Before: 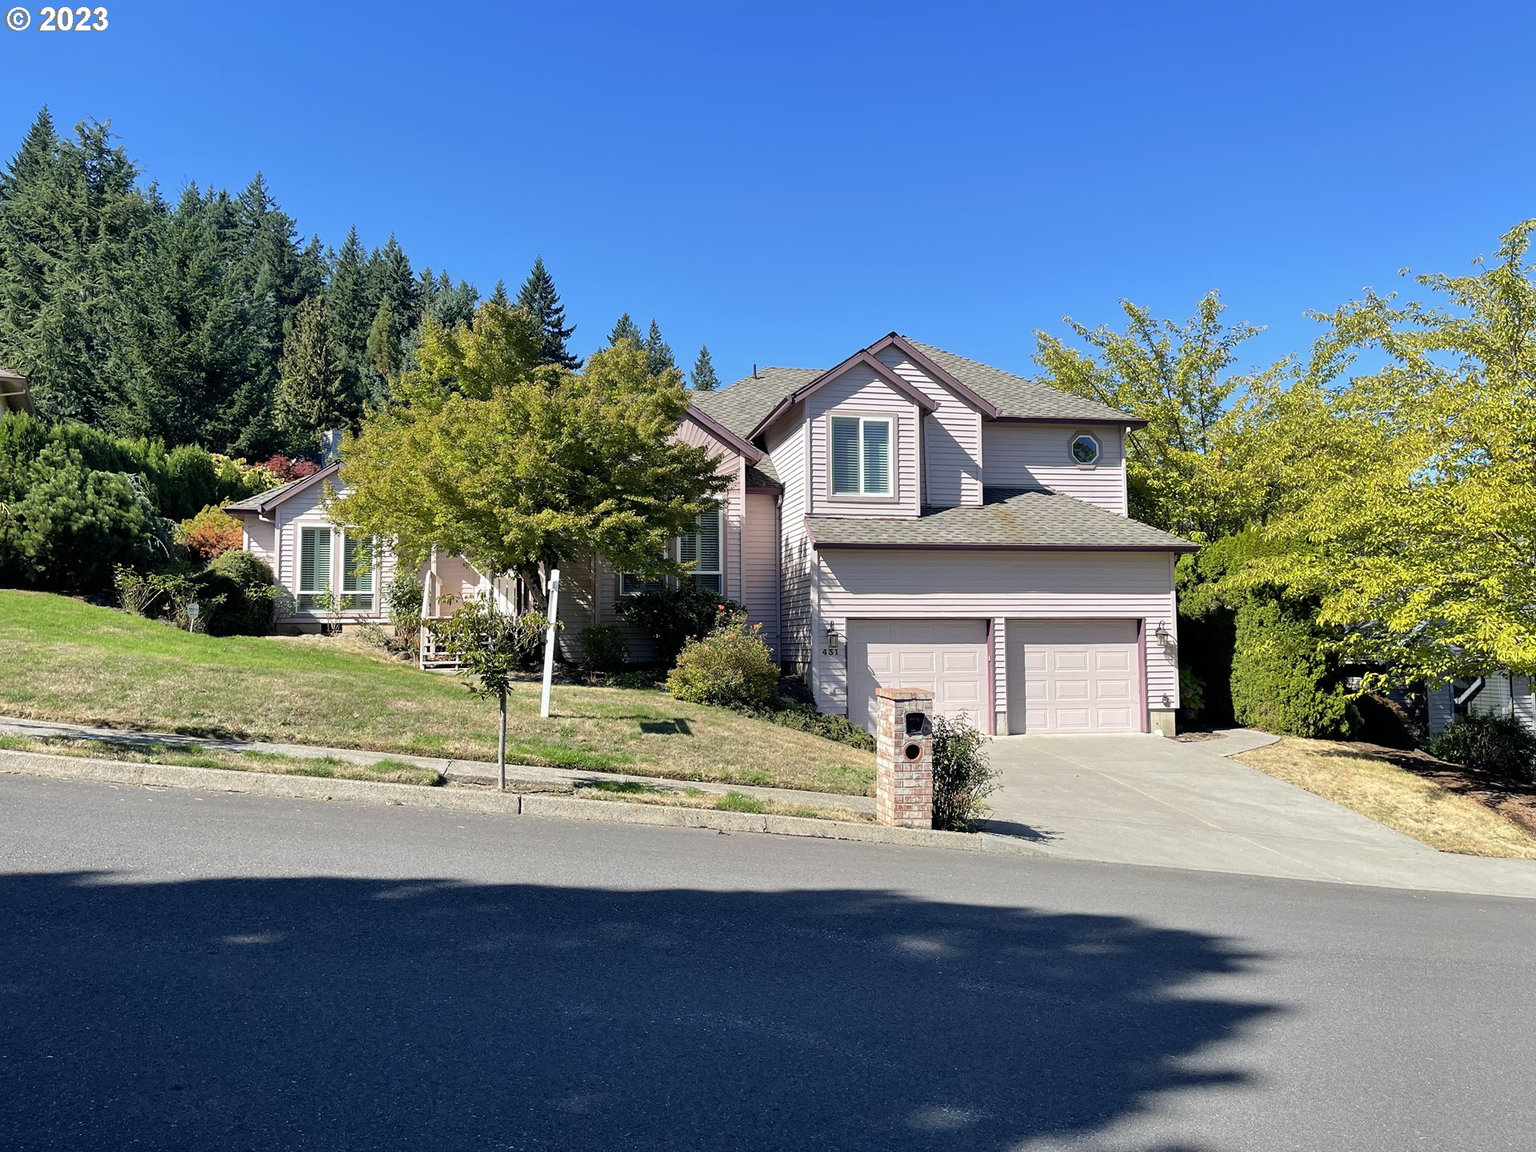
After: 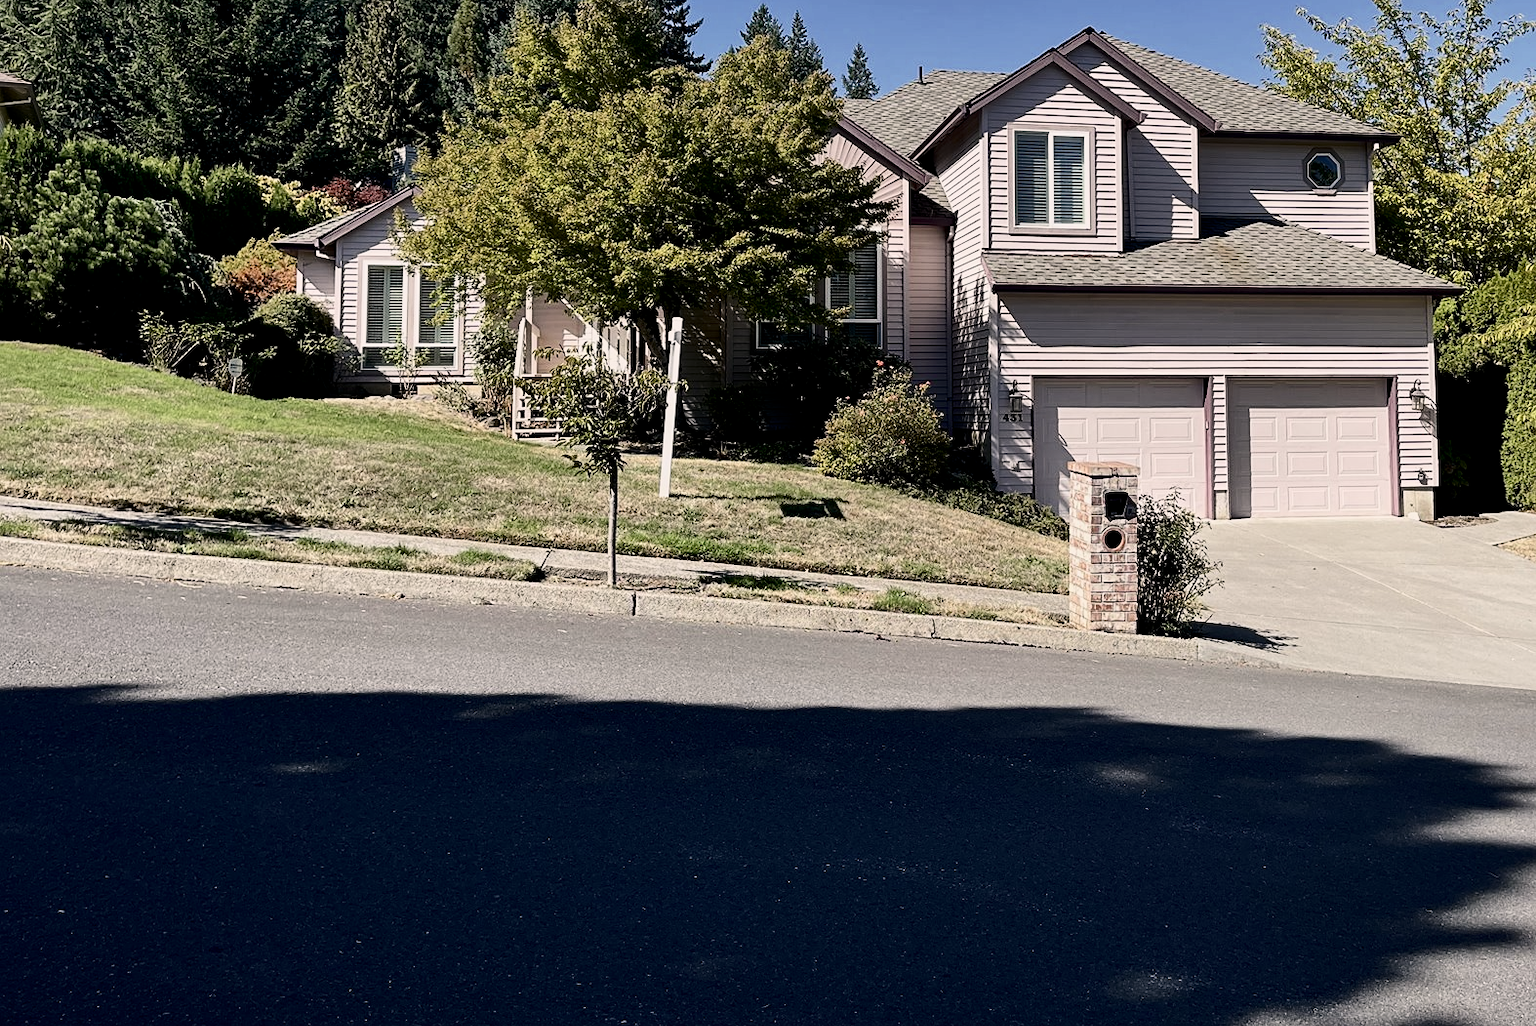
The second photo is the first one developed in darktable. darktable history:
crop: top 26.894%, right 17.977%
color correction: highlights a* 5.59, highlights b* 5.23, saturation 0.671
filmic rgb: middle gray luminance 12.58%, black relative exposure -10.17 EV, white relative exposure 3.46 EV, target black luminance 0%, hardness 5.75, latitude 45.15%, contrast 1.222, highlights saturation mix 5.2%, shadows ↔ highlights balance 26.39%
sharpen: amount 0.205
contrast brightness saturation: contrast 0.337, brightness -0.079, saturation 0.172
tone equalizer: -8 EV 0.261 EV, -7 EV 0.402 EV, -6 EV 0.4 EV, -5 EV 0.218 EV, -3 EV -0.257 EV, -2 EV -0.417 EV, -1 EV -0.41 EV, +0 EV -0.275 EV, edges refinement/feathering 500, mask exposure compensation -1.57 EV, preserve details no
